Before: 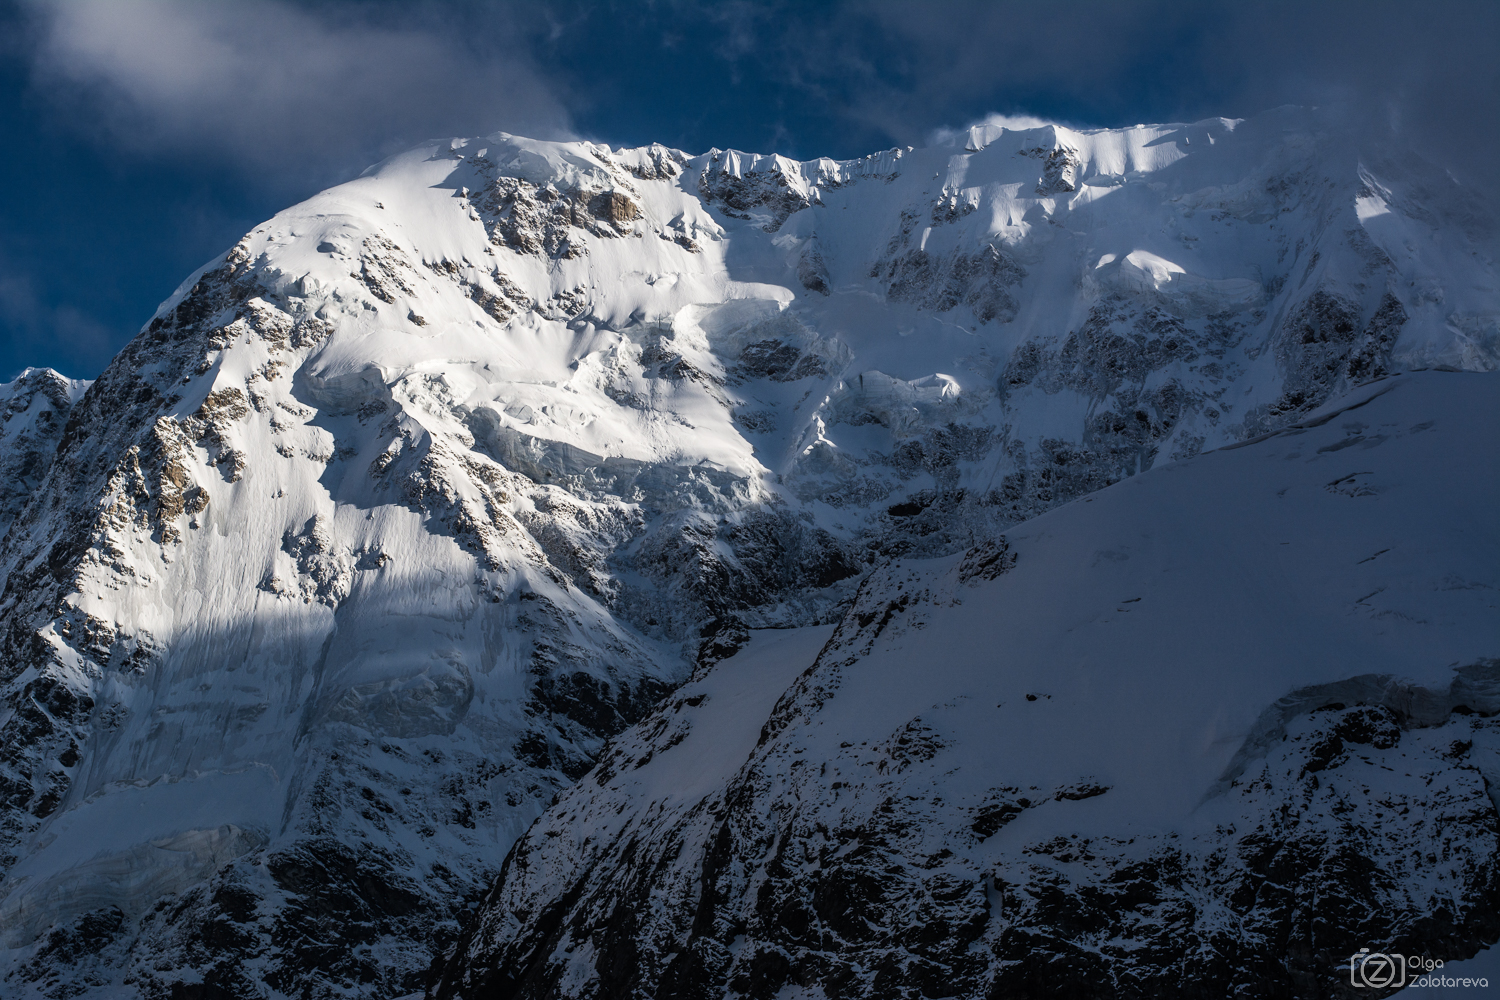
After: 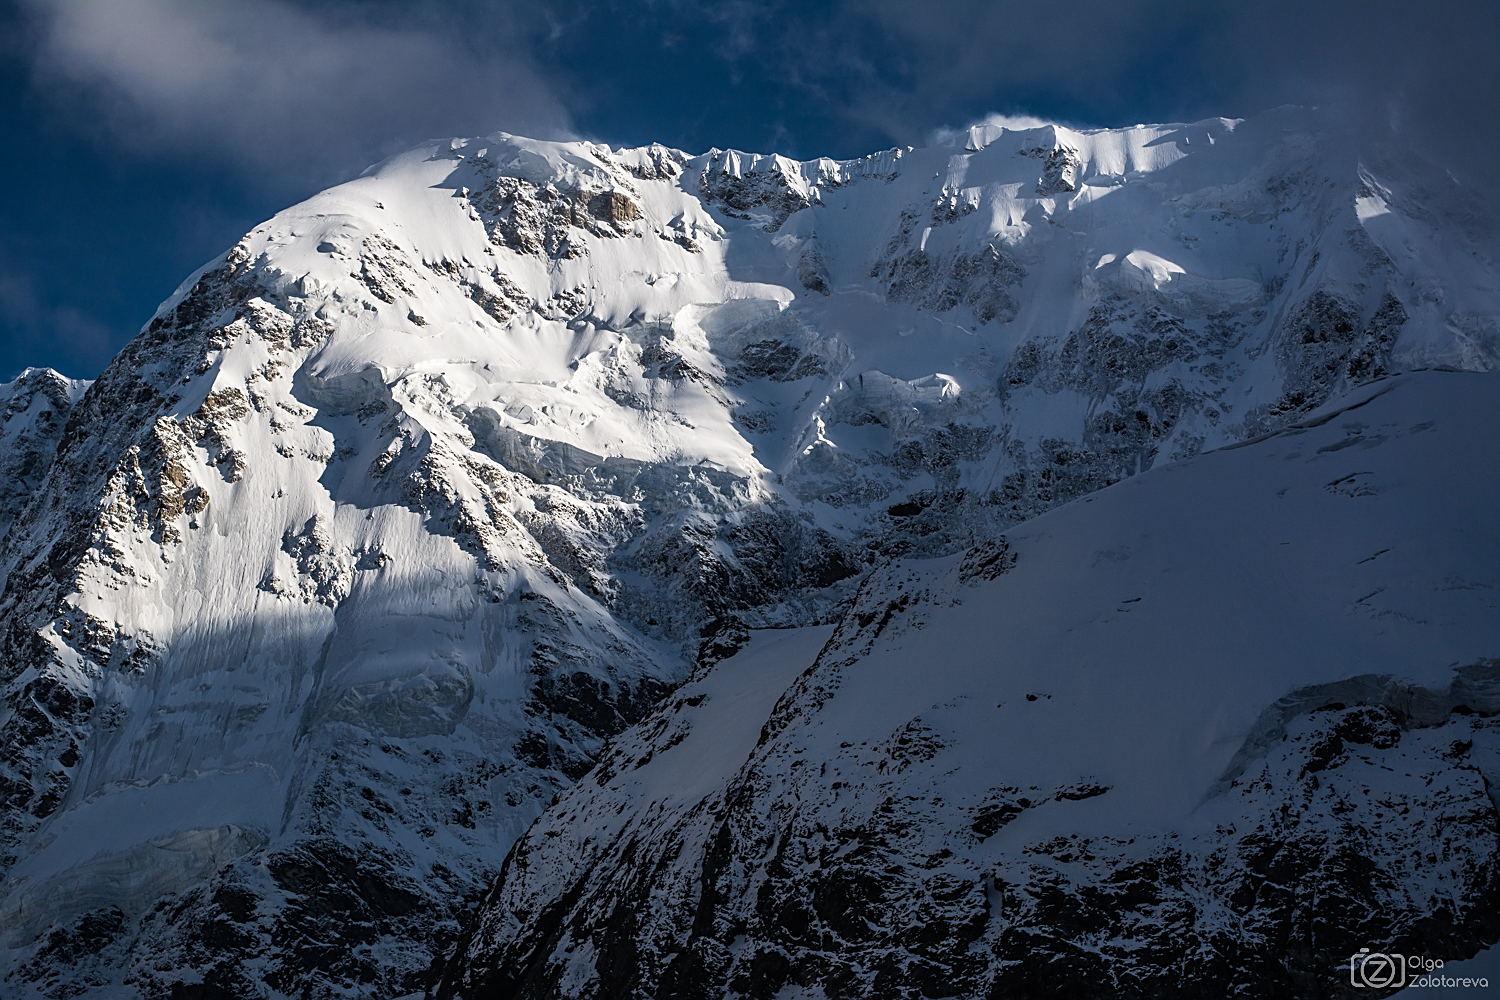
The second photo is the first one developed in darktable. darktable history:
sharpen: on, module defaults
vignetting: brightness -0.388, saturation 0.01
